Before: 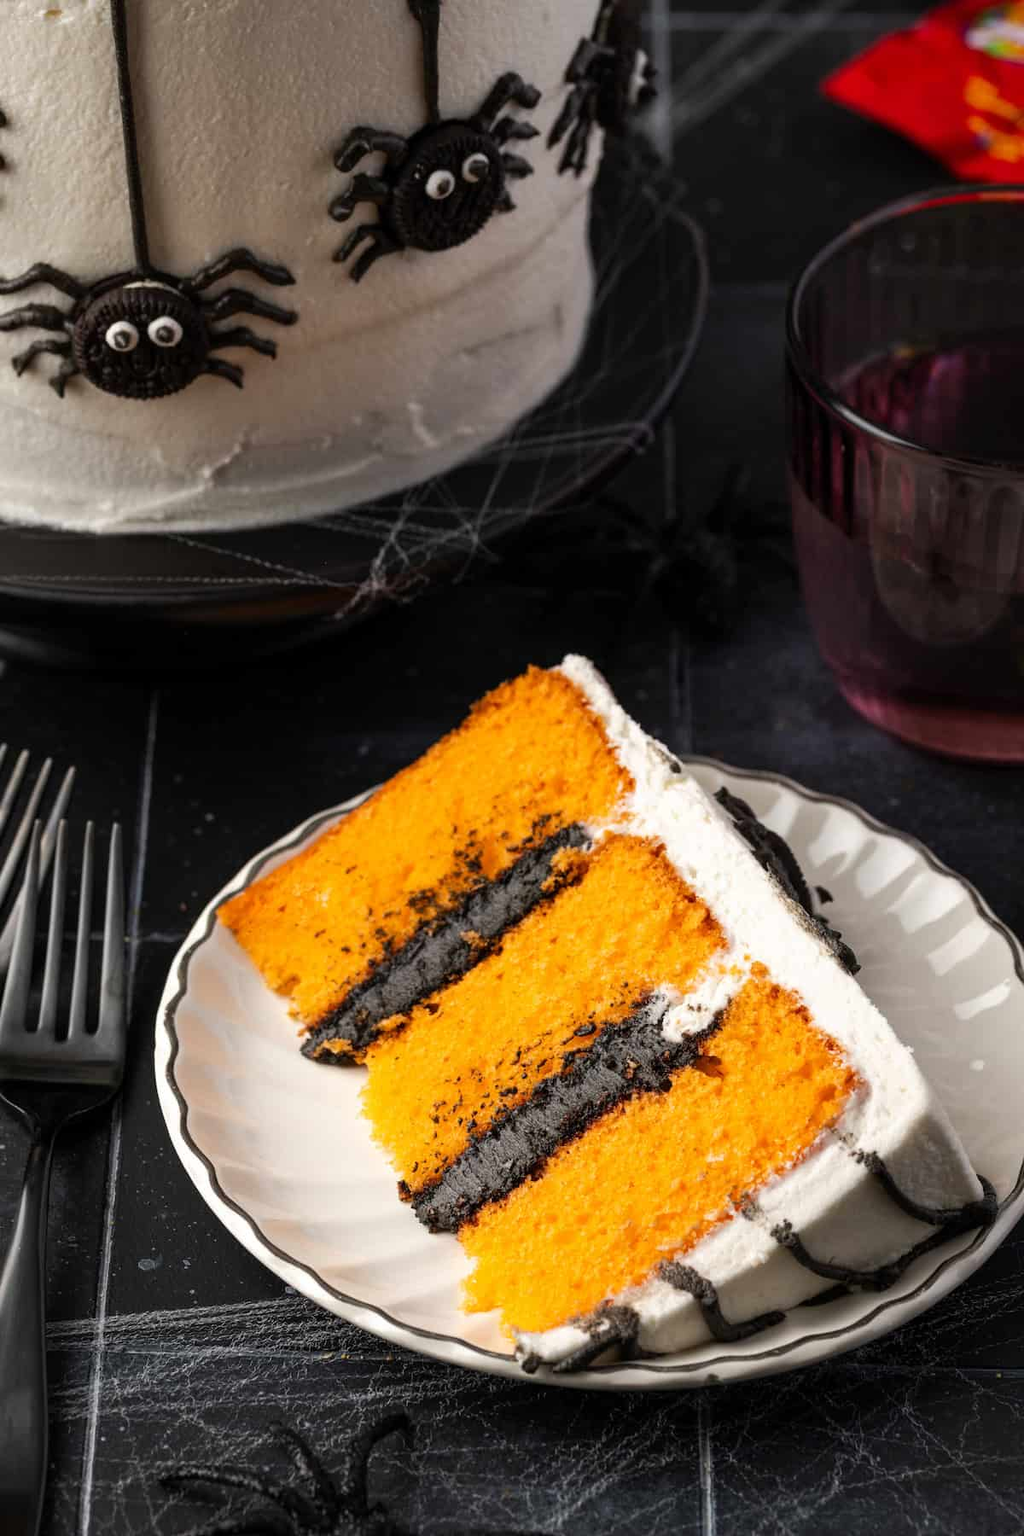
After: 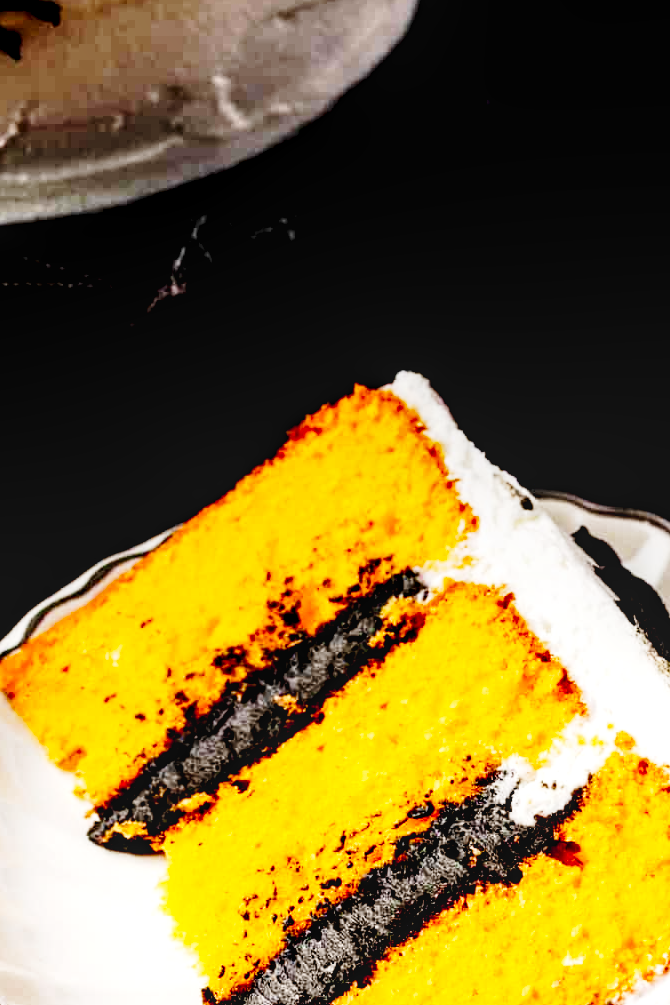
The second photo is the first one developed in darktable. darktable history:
local contrast: on, module defaults
exposure: black level correction 0.047, exposure 0.013 EV, compensate highlight preservation false
base curve: curves: ch0 [(0, 0) (0.028, 0.03) (0.121, 0.232) (0.46, 0.748) (0.859, 0.968) (1, 1)], preserve colors none
crop and rotate: left 22.13%, top 22.054%, right 22.026%, bottom 22.102%
tone equalizer: -8 EV -0.75 EV, -7 EV -0.7 EV, -6 EV -0.6 EV, -5 EV -0.4 EV, -3 EV 0.4 EV, -2 EV 0.6 EV, -1 EV 0.7 EV, +0 EV 0.75 EV, edges refinement/feathering 500, mask exposure compensation -1.57 EV, preserve details no
